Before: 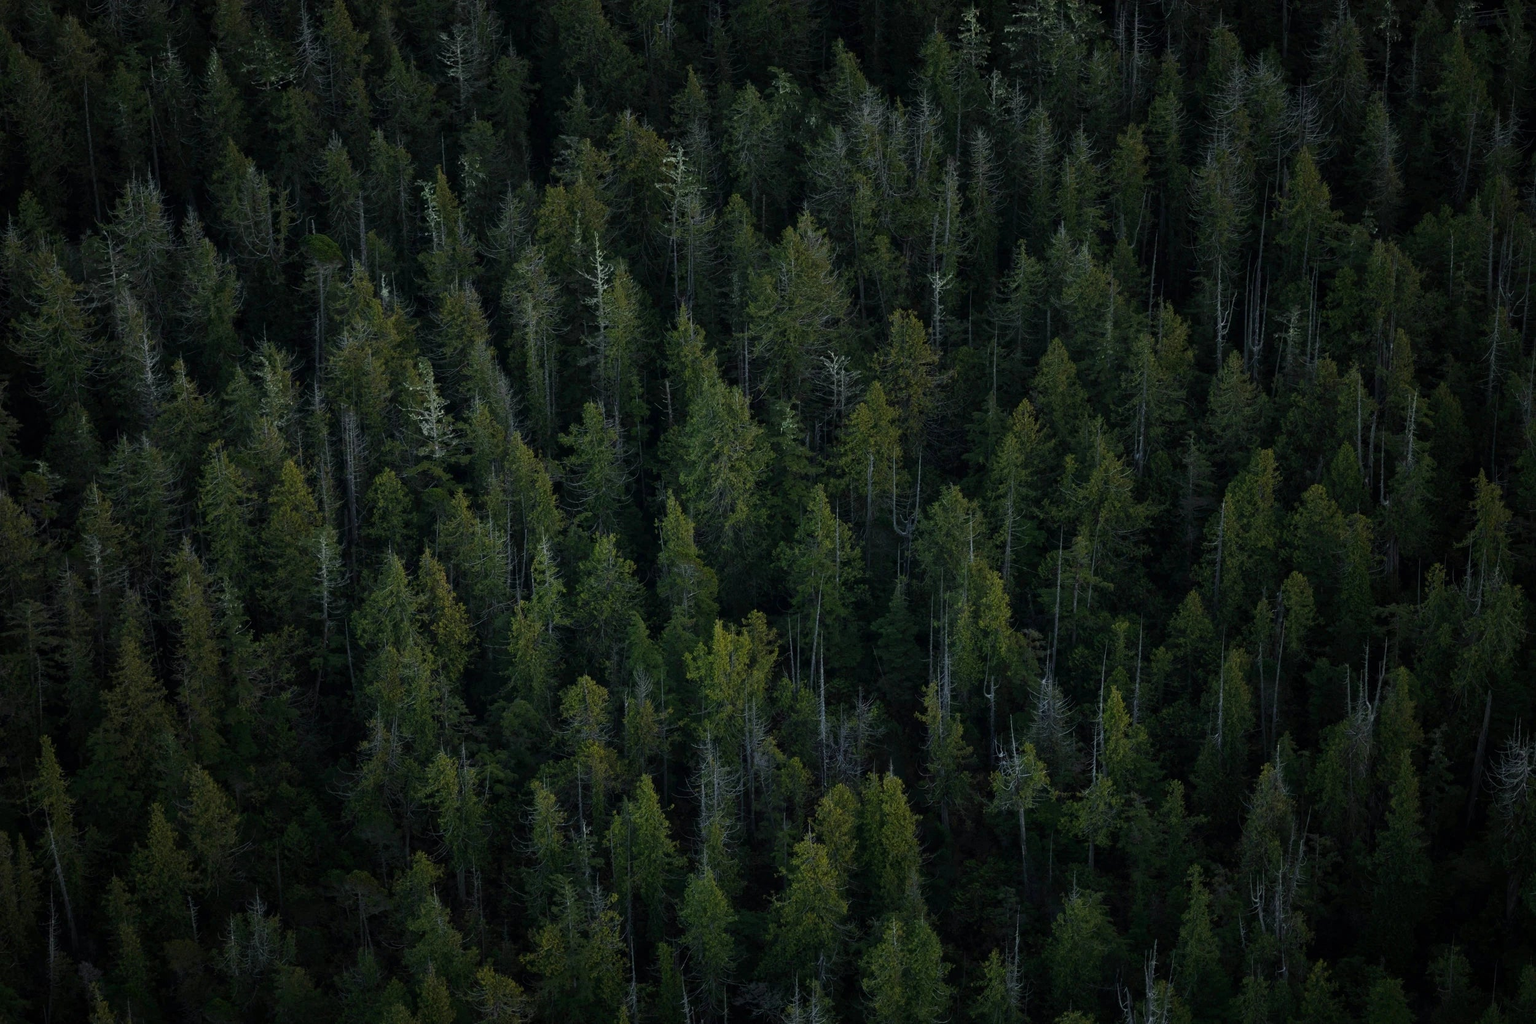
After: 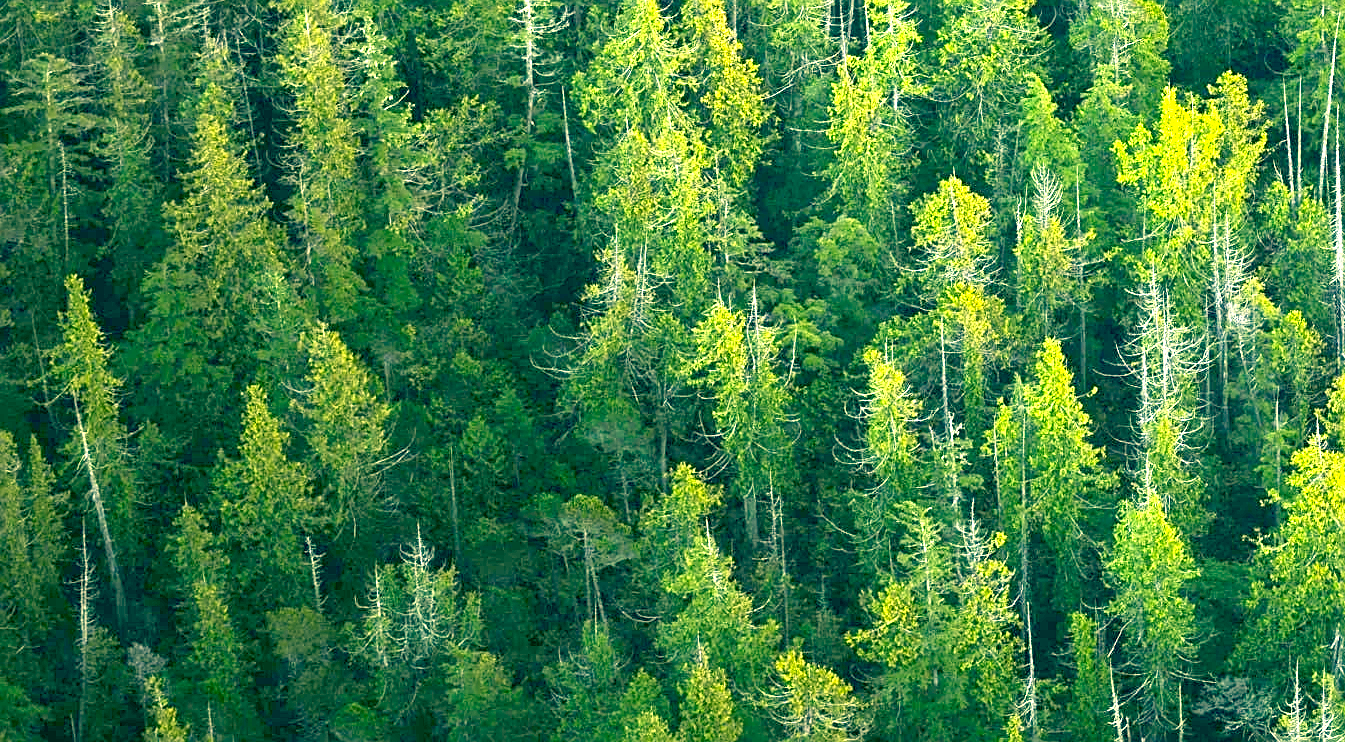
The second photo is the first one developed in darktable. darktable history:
exposure: black level correction 0, exposure 4.098 EV, compensate highlight preservation false
sharpen: amount 0.542
crop and rotate: top 55.361%, right 46.197%, bottom 0.11%
color correction: highlights a* 1.93, highlights b* 34.45, shadows a* -37.43, shadows b* -5.8
